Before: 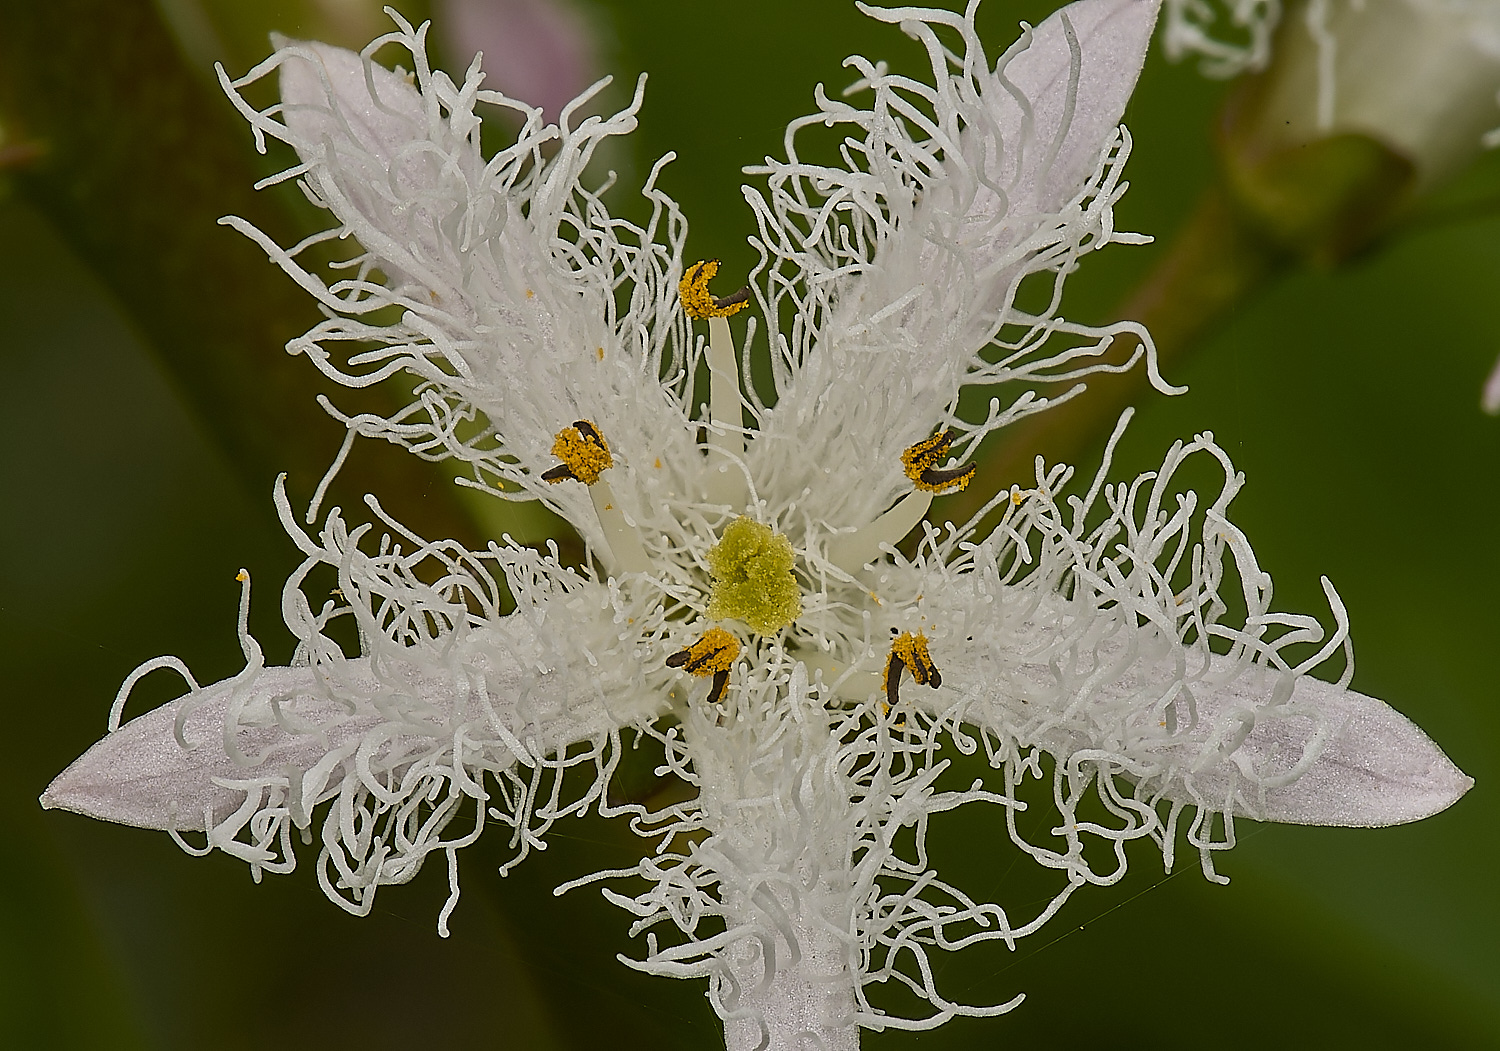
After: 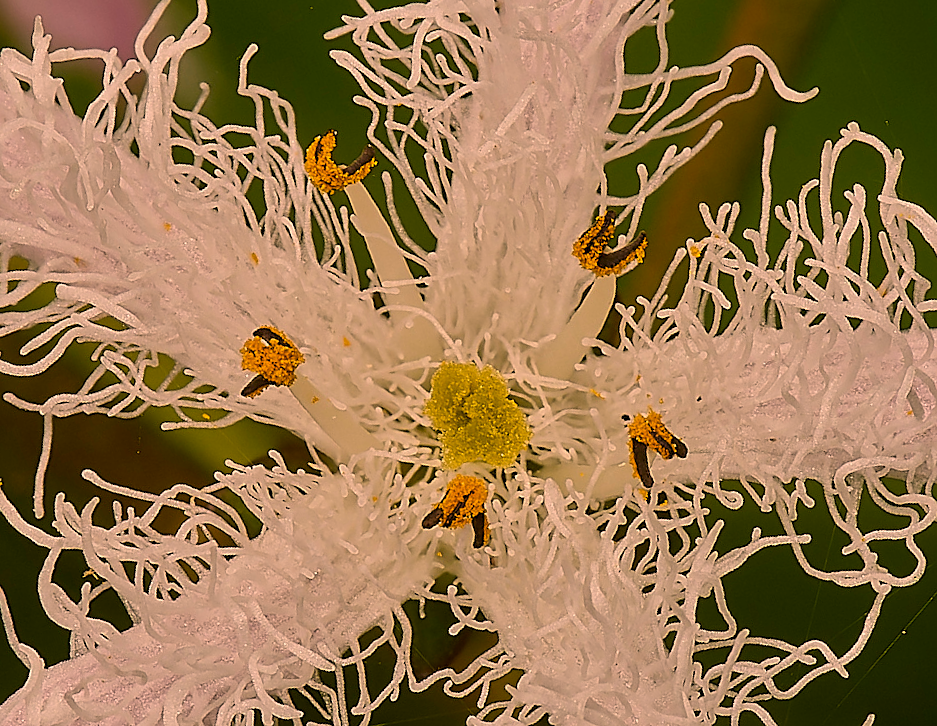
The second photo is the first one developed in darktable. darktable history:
sharpen: amount 0.208
crop and rotate: angle 20.11°, left 6.791%, right 3.87%, bottom 1.106%
color correction: highlights a* 21.6, highlights b* 21.73
